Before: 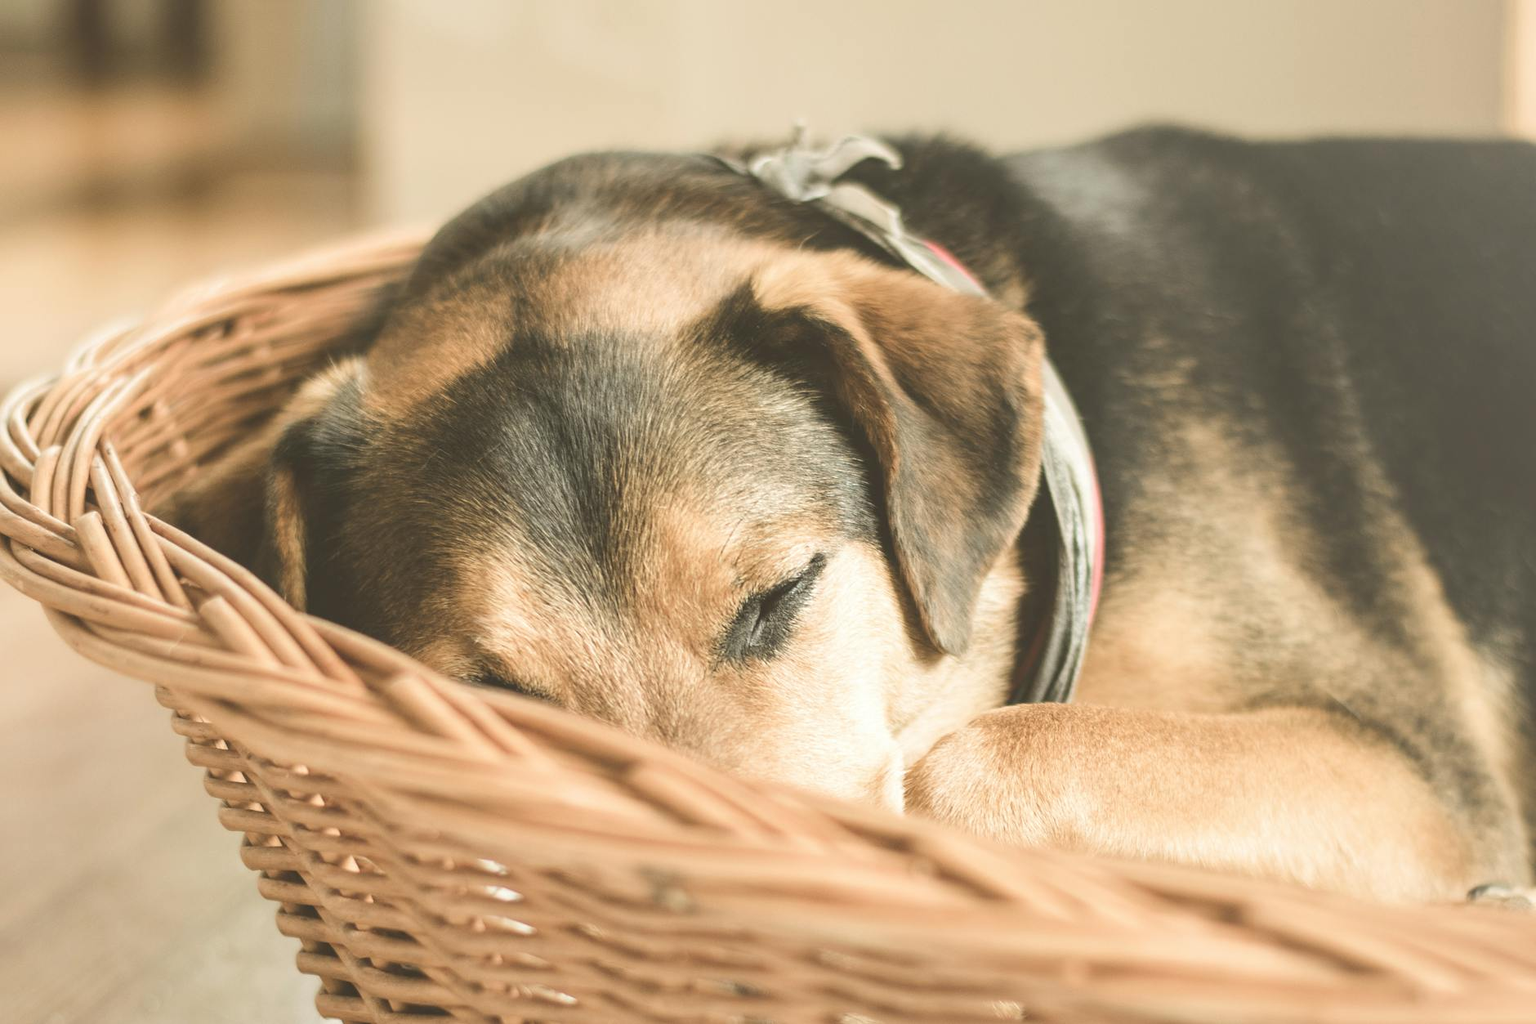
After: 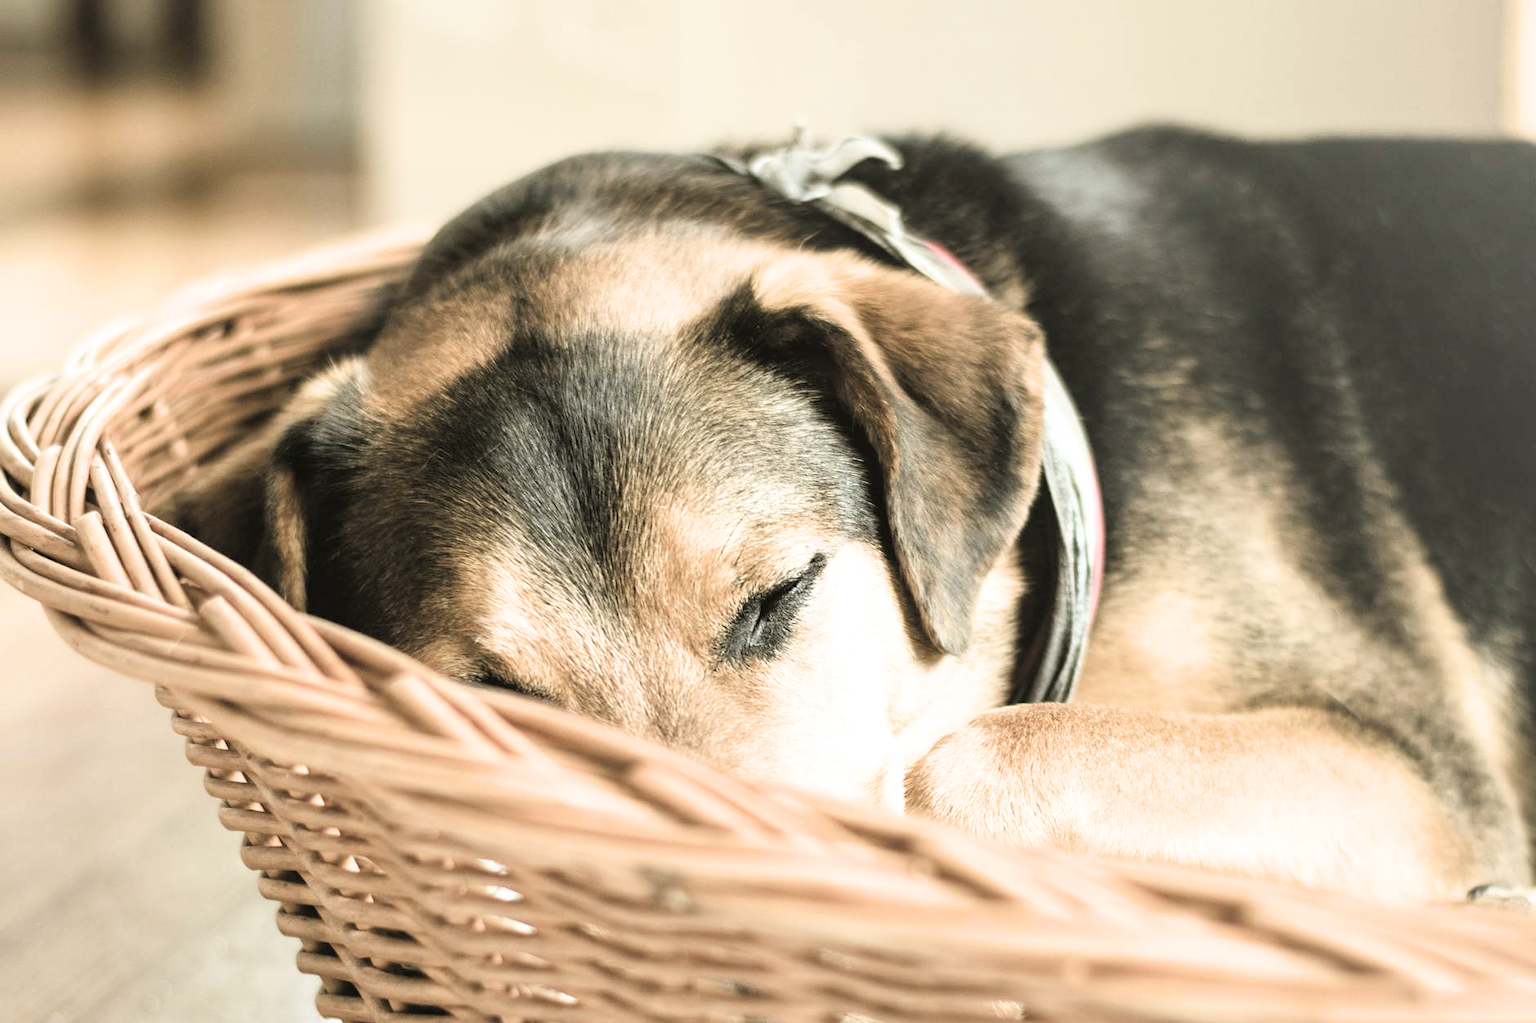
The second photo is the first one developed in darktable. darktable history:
white balance: red 0.967, blue 1.049
filmic rgb: black relative exposure -3.57 EV, white relative exposure 2.29 EV, hardness 3.41
